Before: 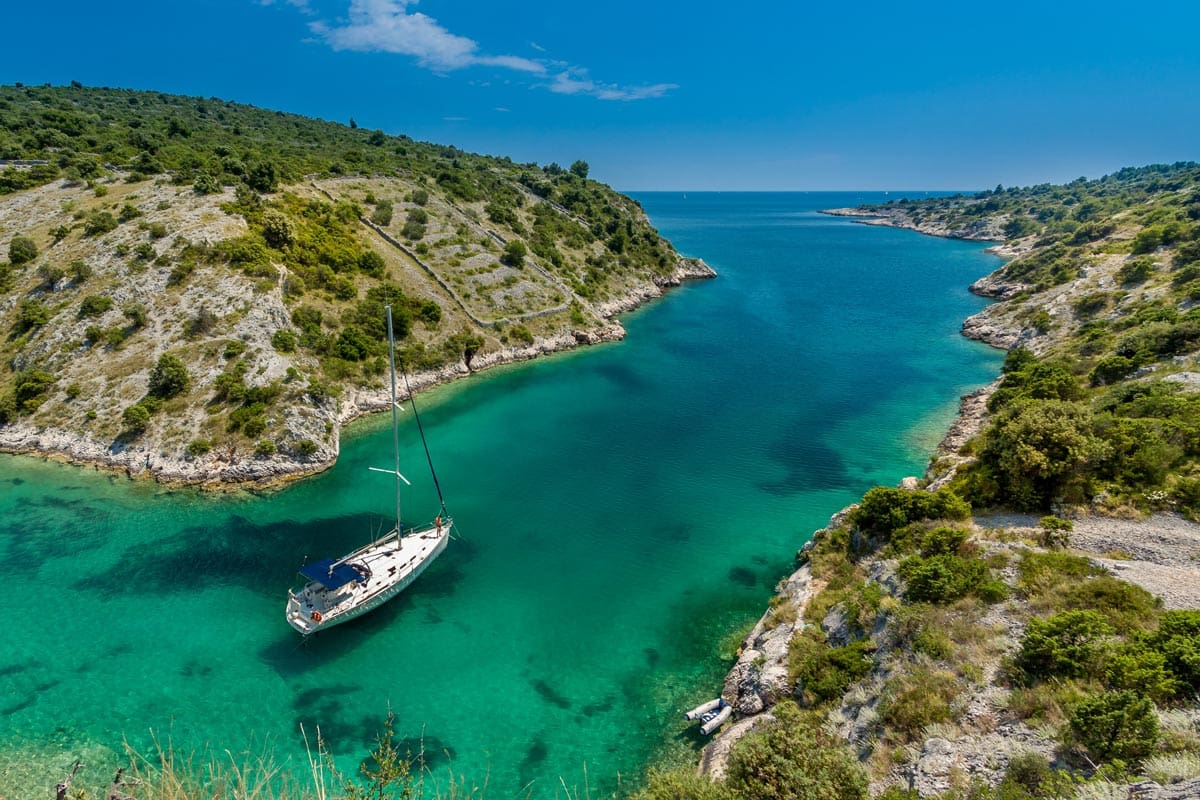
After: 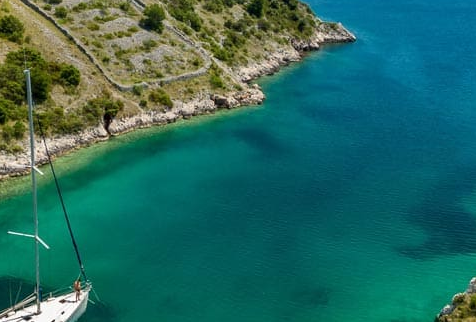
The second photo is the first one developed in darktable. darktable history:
crop: left 30.129%, top 29.529%, right 30.143%, bottom 30.175%
